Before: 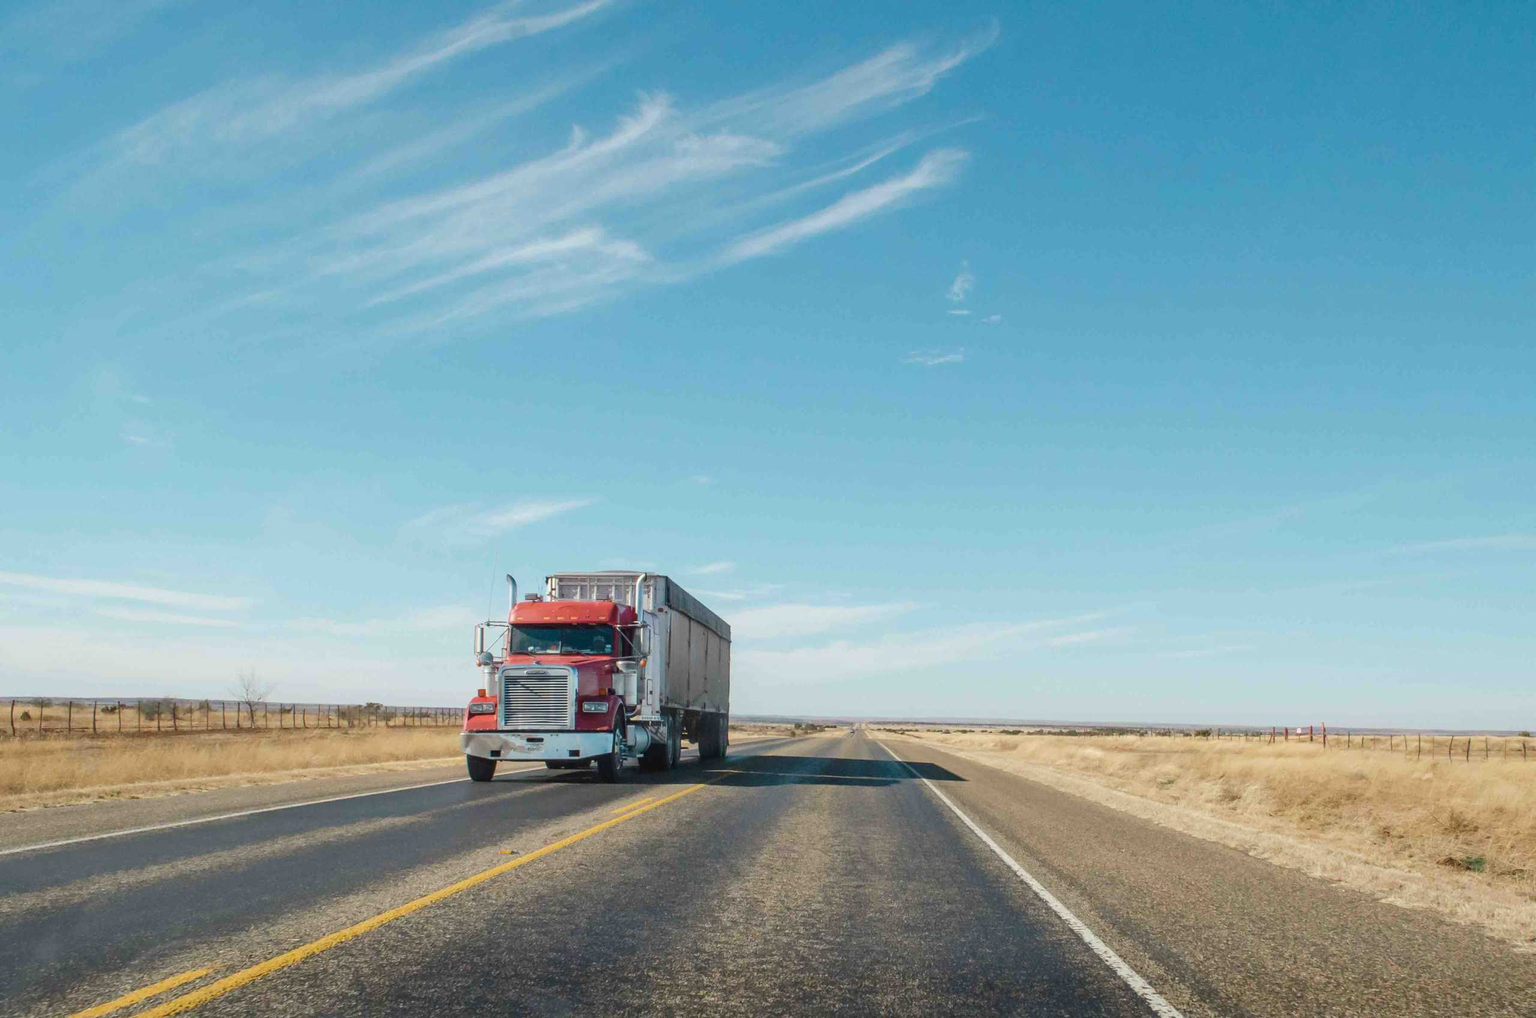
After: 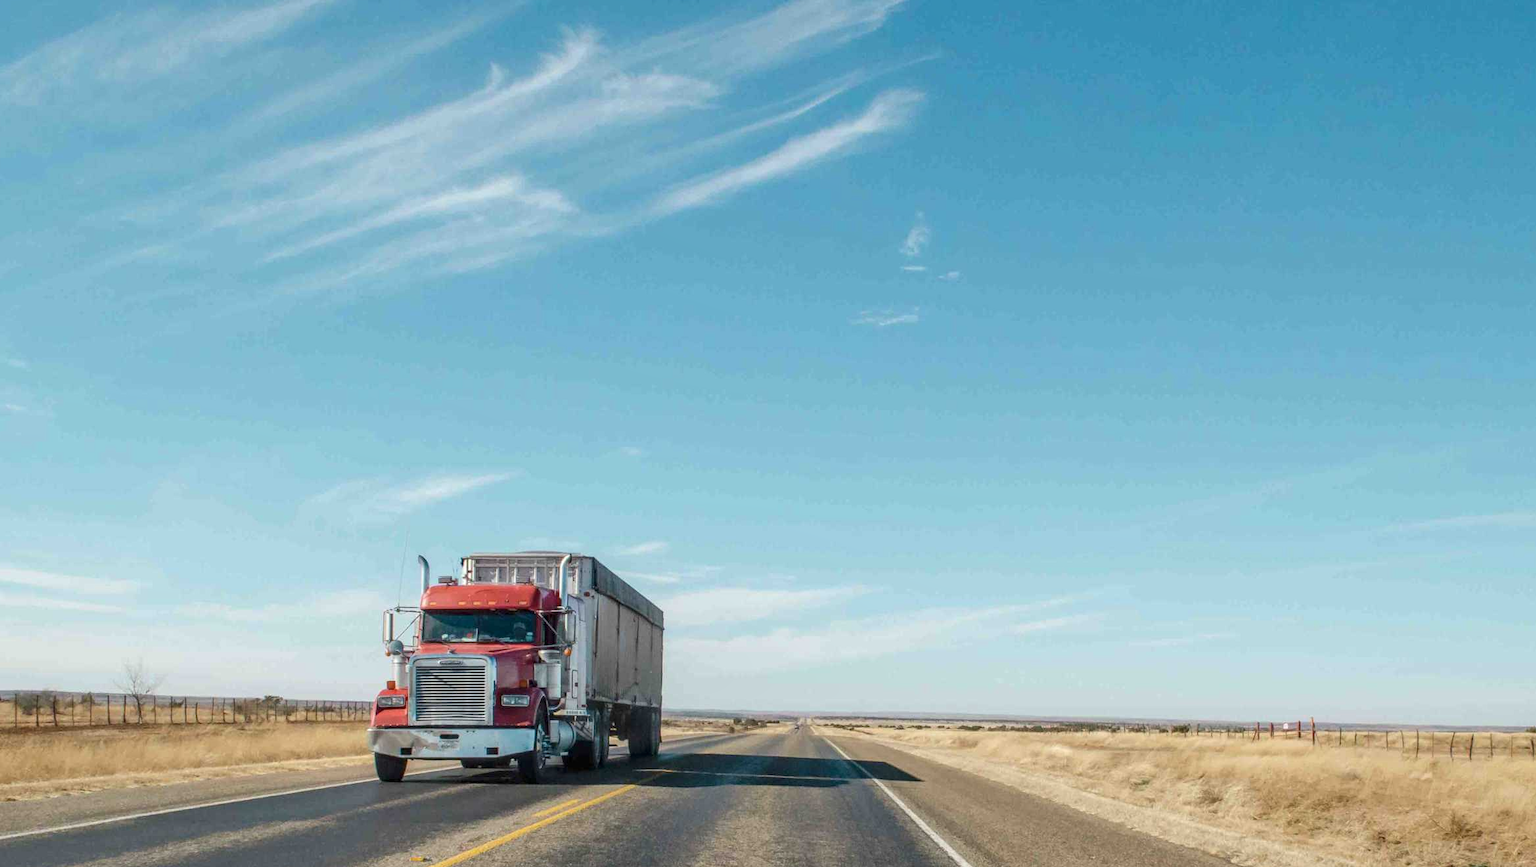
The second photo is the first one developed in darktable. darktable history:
crop: left 8.155%, top 6.611%, bottom 15.385%
local contrast: on, module defaults
